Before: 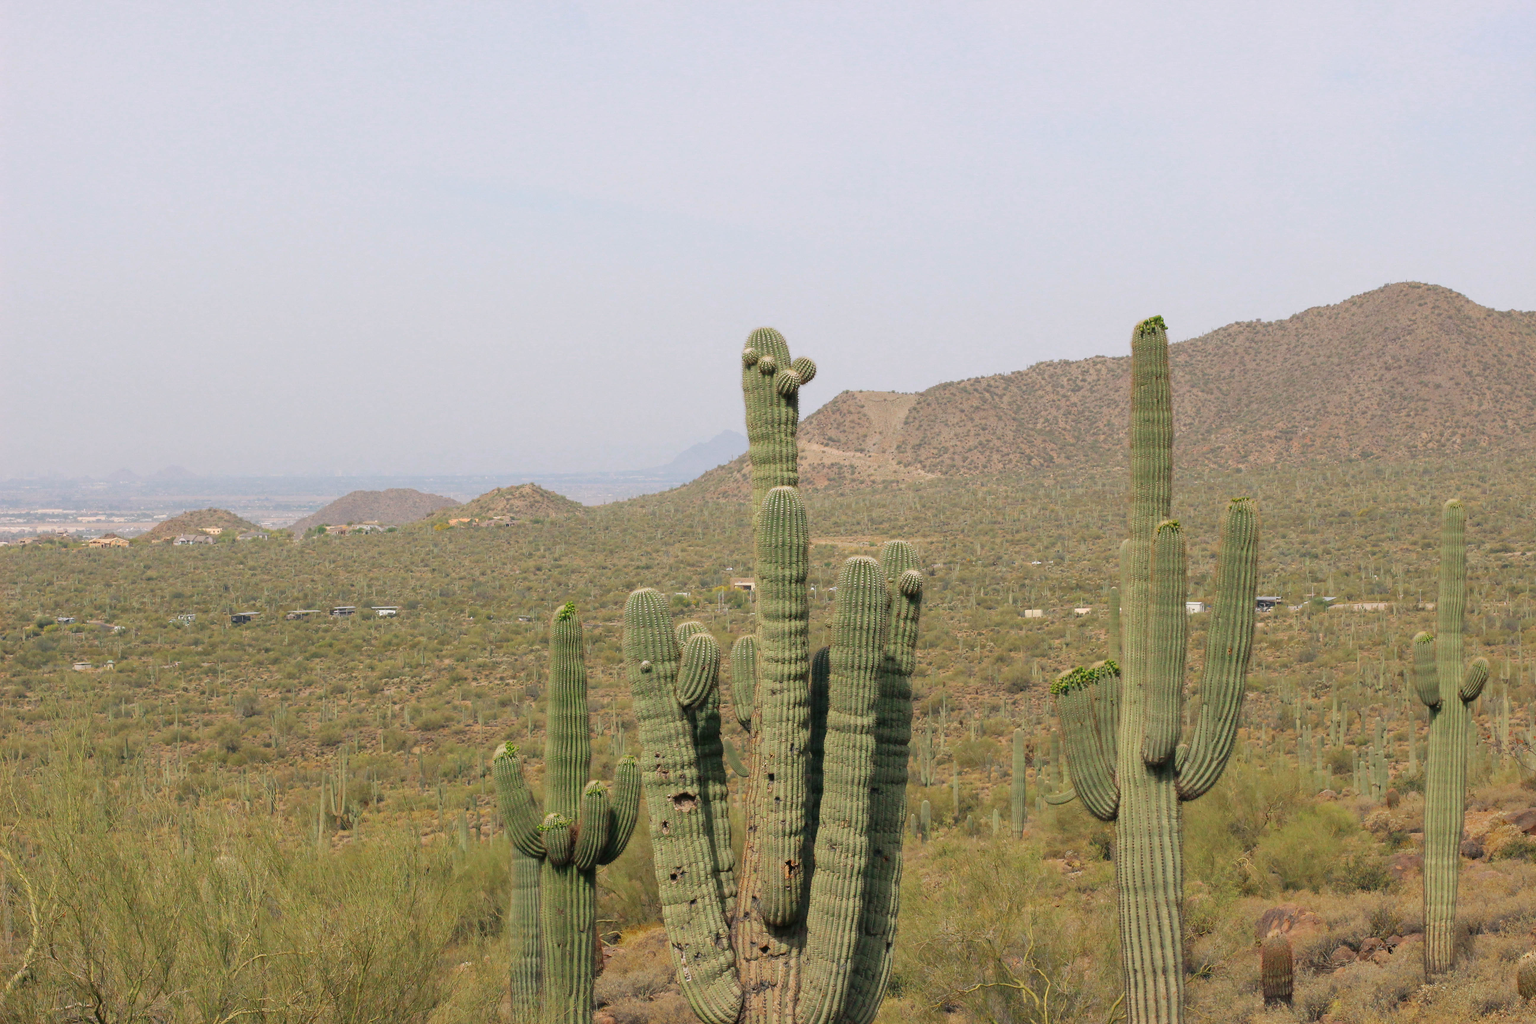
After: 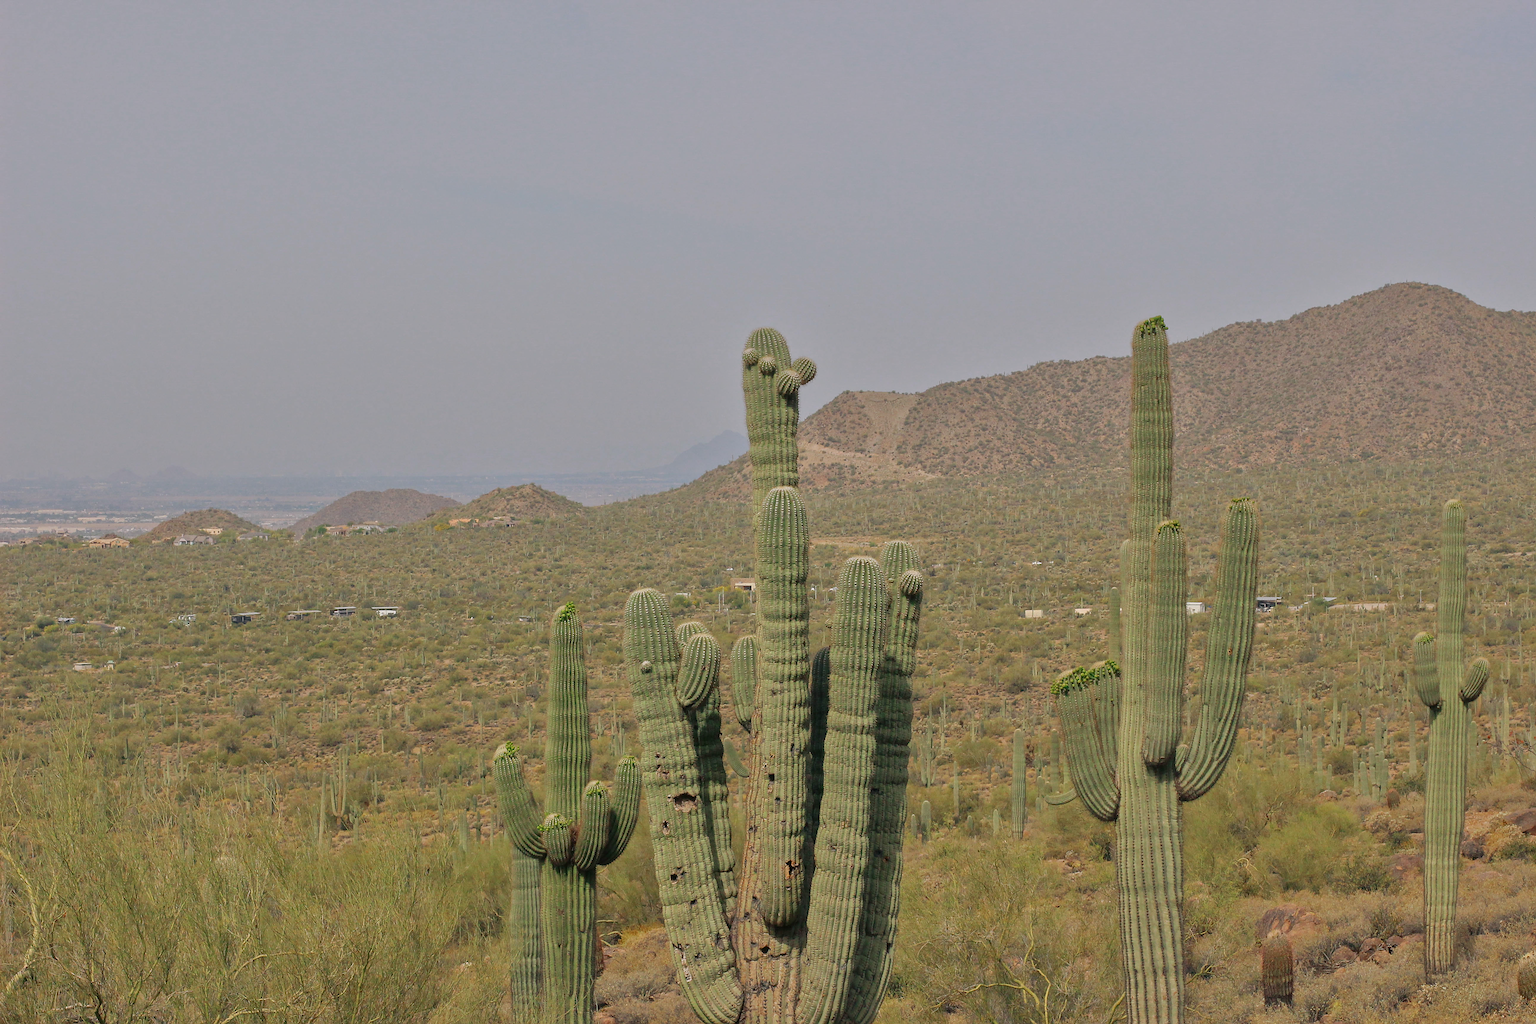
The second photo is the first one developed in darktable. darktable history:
sharpen: on, module defaults
tone equalizer: -8 EV -0.002 EV, -7 EV 0.005 EV, -6 EV -0.008 EV, -5 EV 0.007 EV, -4 EV -0.042 EV, -3 EV -0.233 EV, -2 EV -0.662 EV, -1 EV -0.983 EV, +0 EV -0.969 EV, smoothing diameter 2%, edges refinement/feathering 20, mask exposure compensation -1.57 EV, filter diffusion 5
